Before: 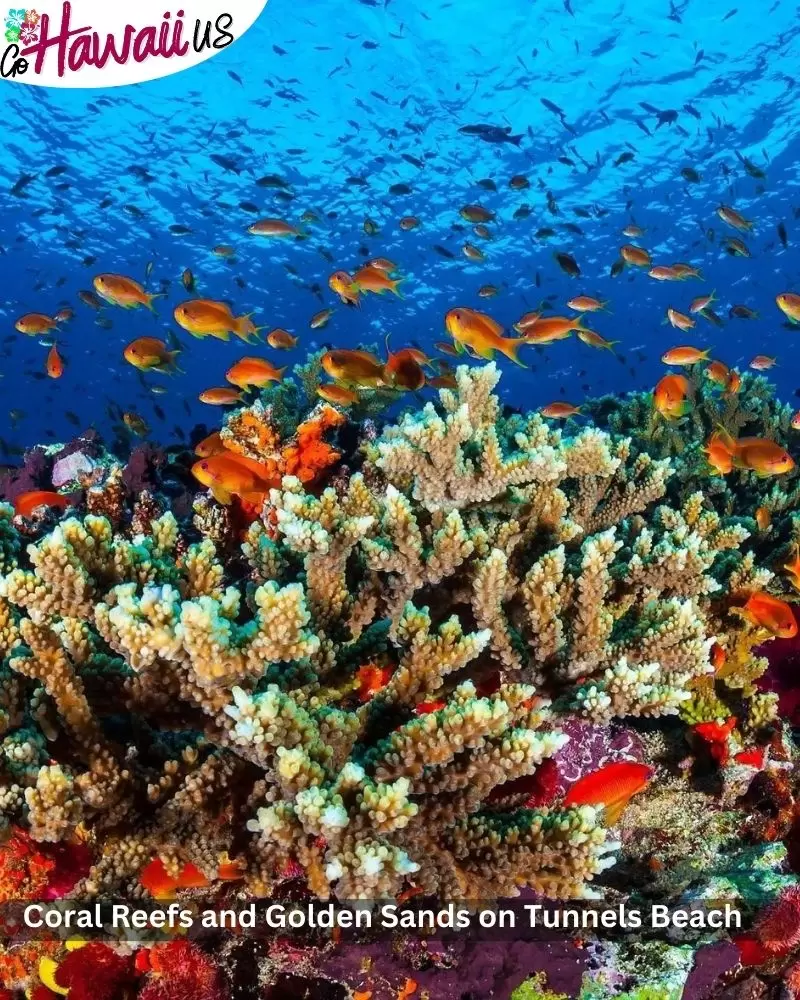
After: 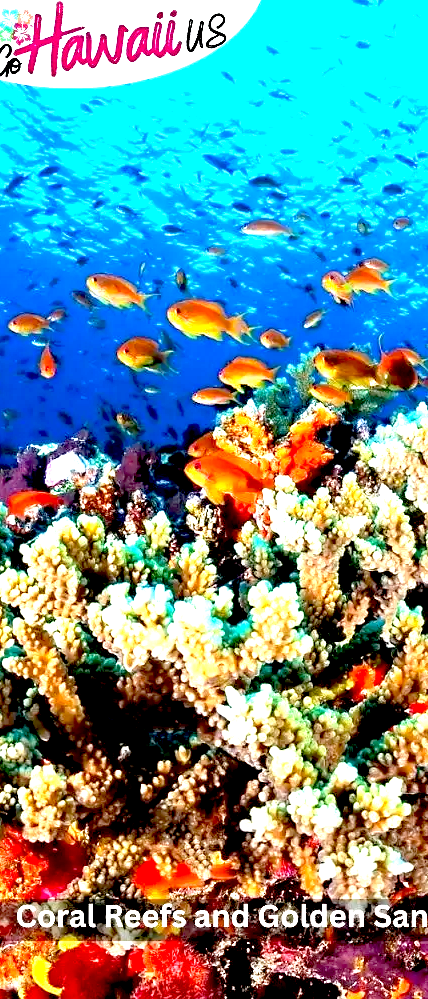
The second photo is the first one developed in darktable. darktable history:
crop: left 0.905%, right 45.544%, bottom 0.08%
exposure: black level correction 0.014, exposure 1.778 EV, compensate exposure bias true, compensate highlight preservation false
sharpen: radius 5.306, amount 0.31, threshold 26.362
